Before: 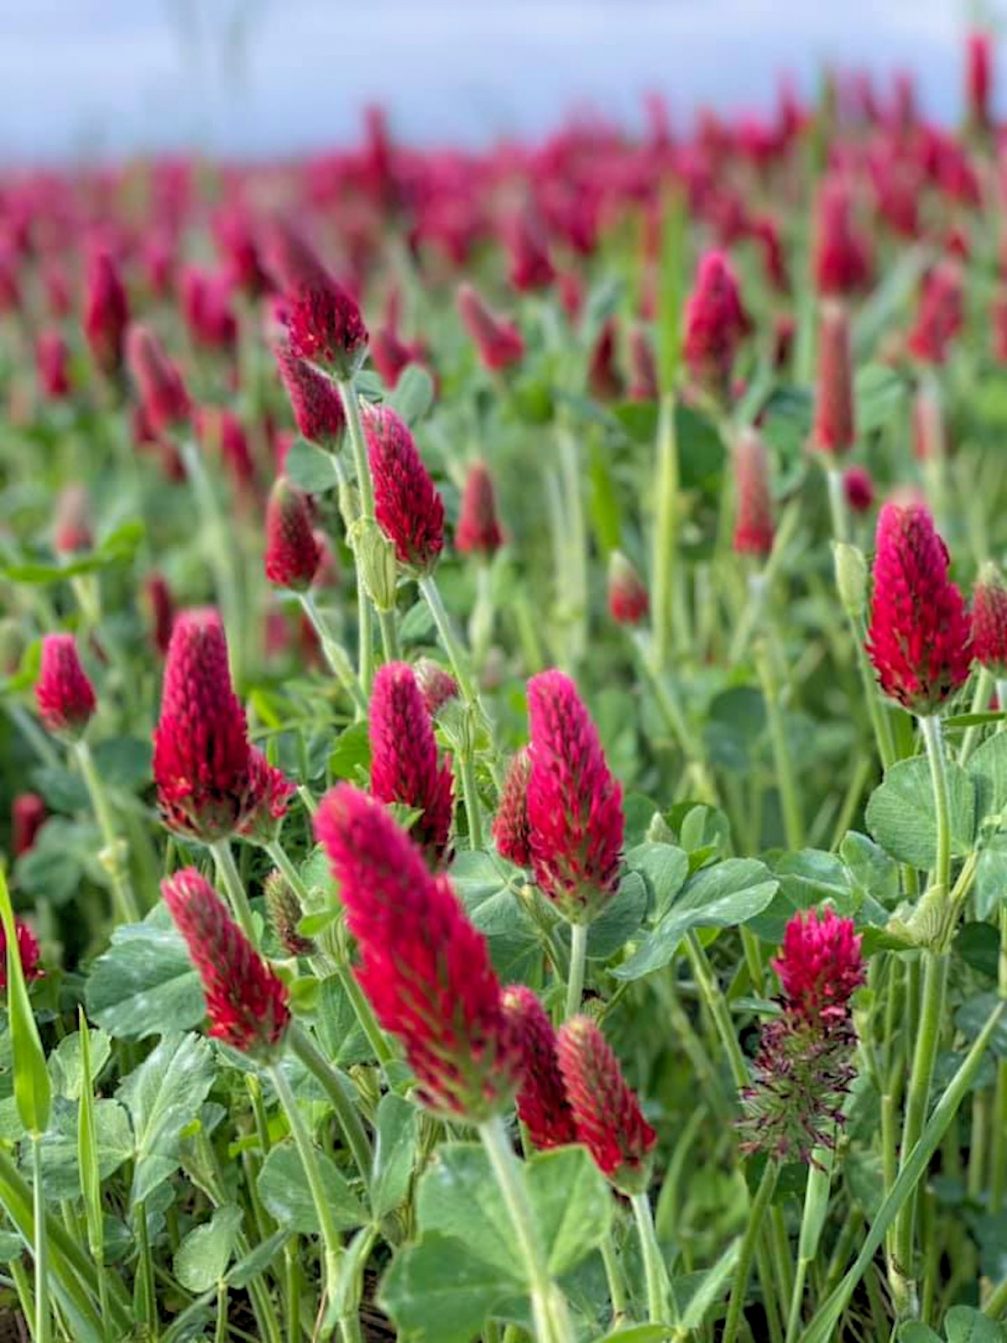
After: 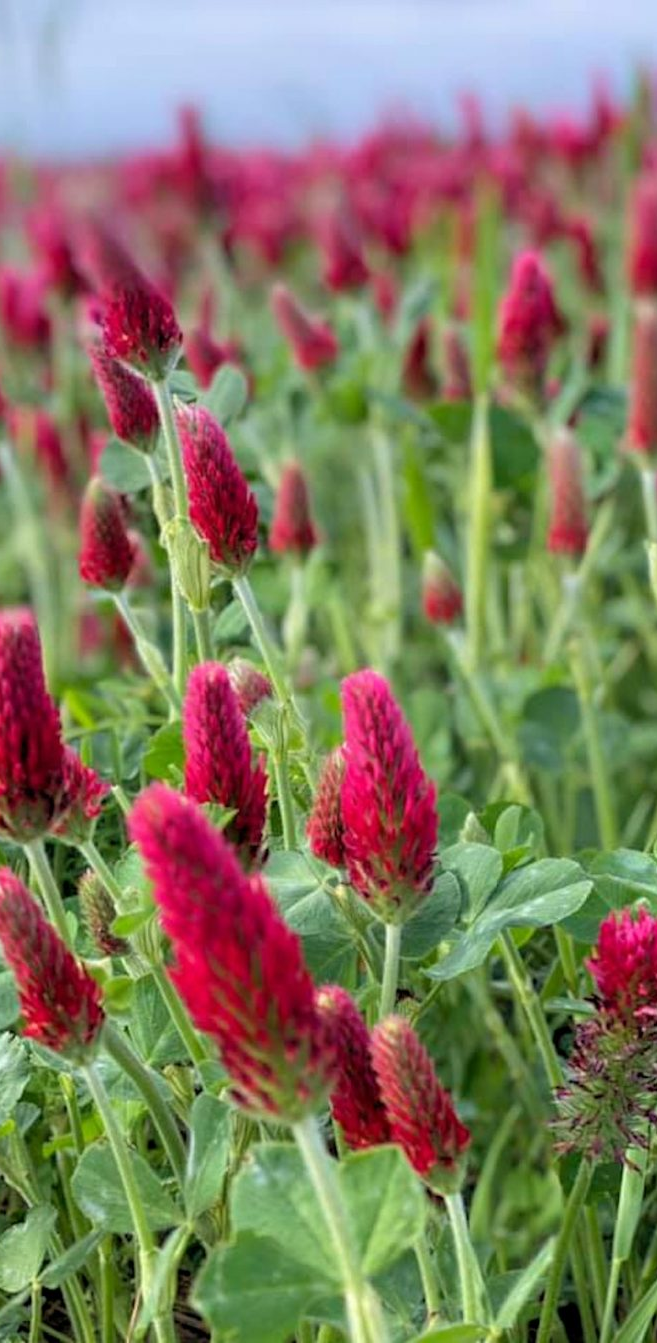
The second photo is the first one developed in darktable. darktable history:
crop and rotate: left 18.515%, right 16.208%
